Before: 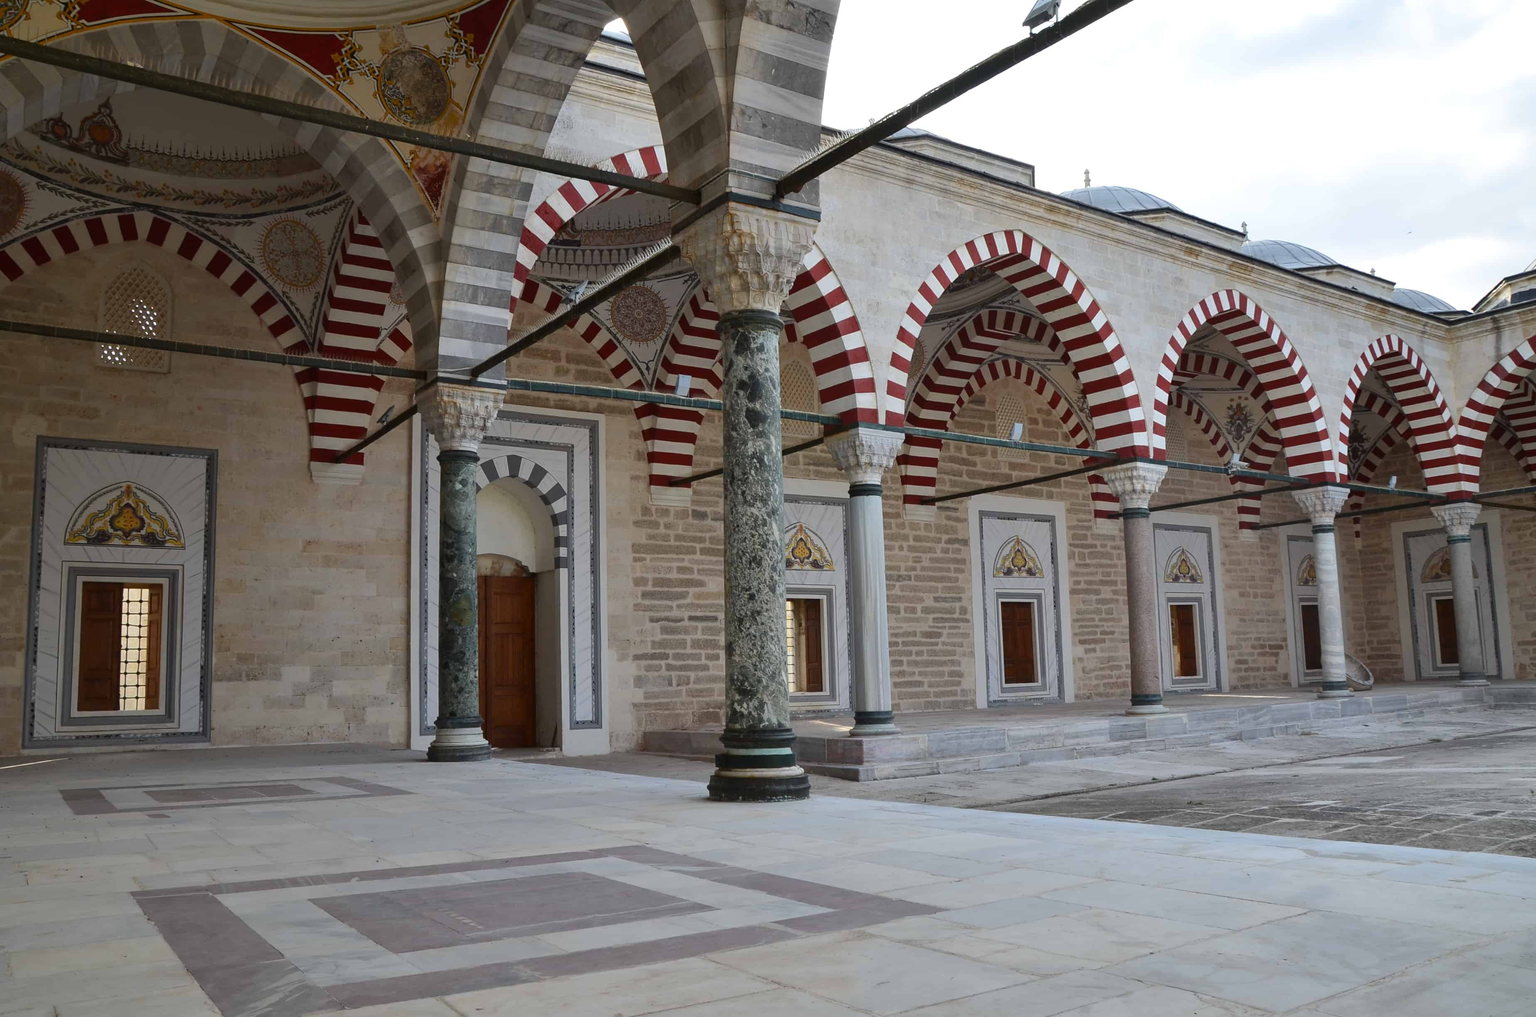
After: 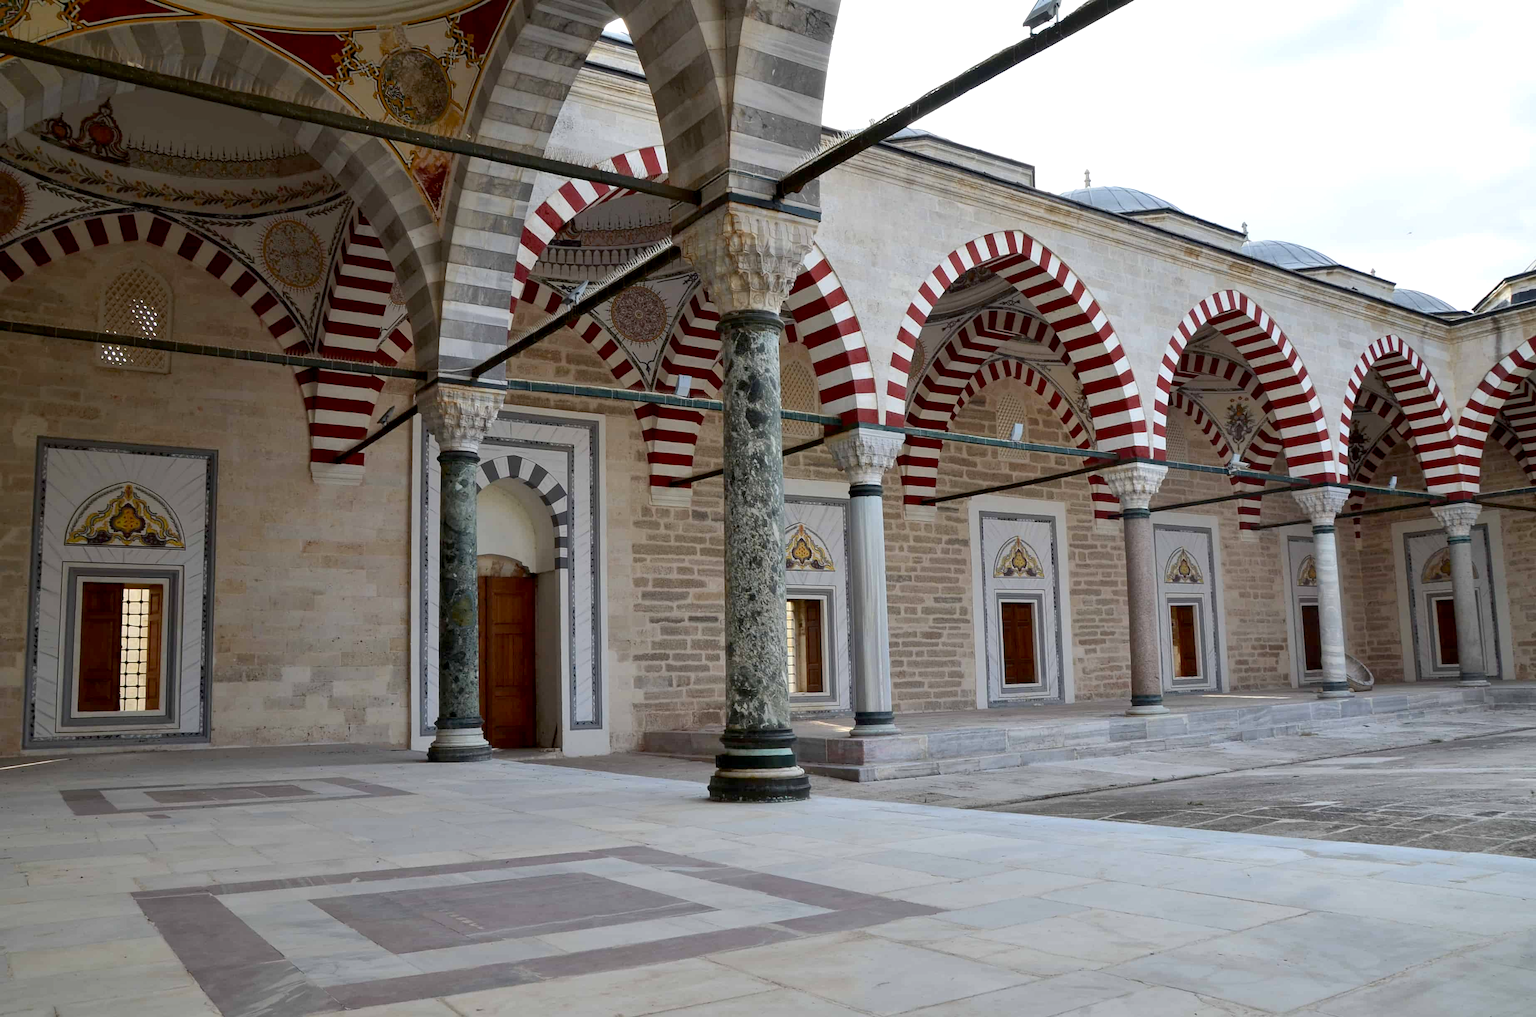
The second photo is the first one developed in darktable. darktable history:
exposure: black level correction 0.007, exposure 0.156 EV, compensate exposure bias true, compensate highlight preservation false
